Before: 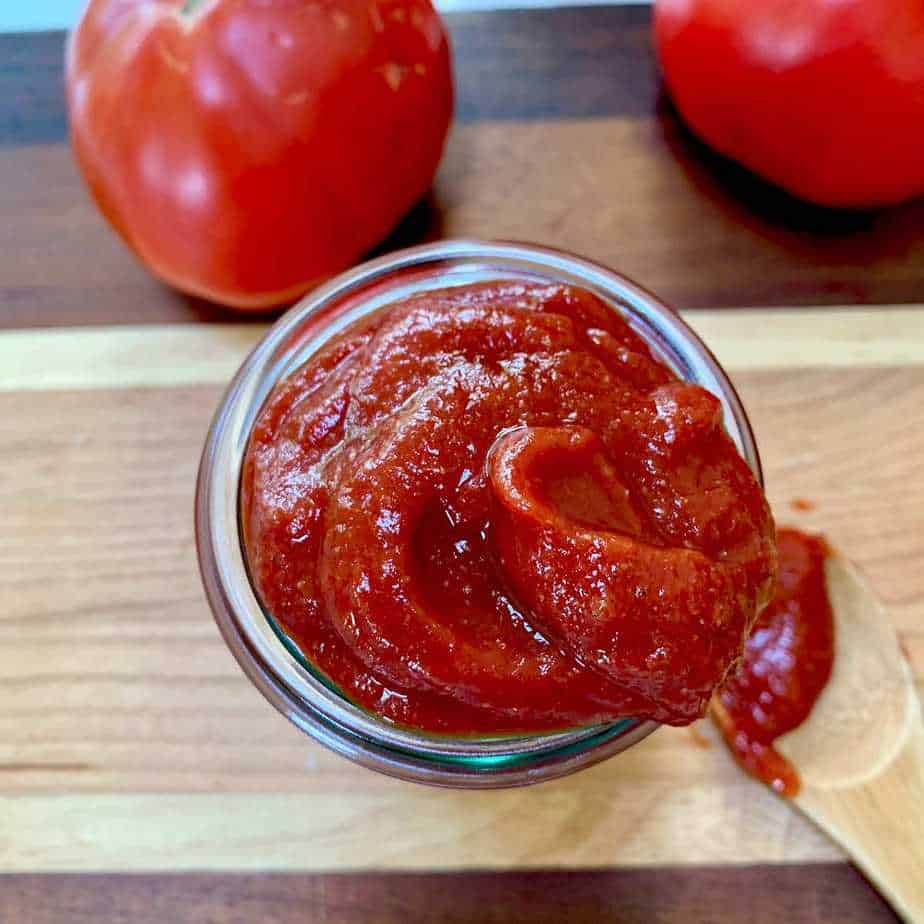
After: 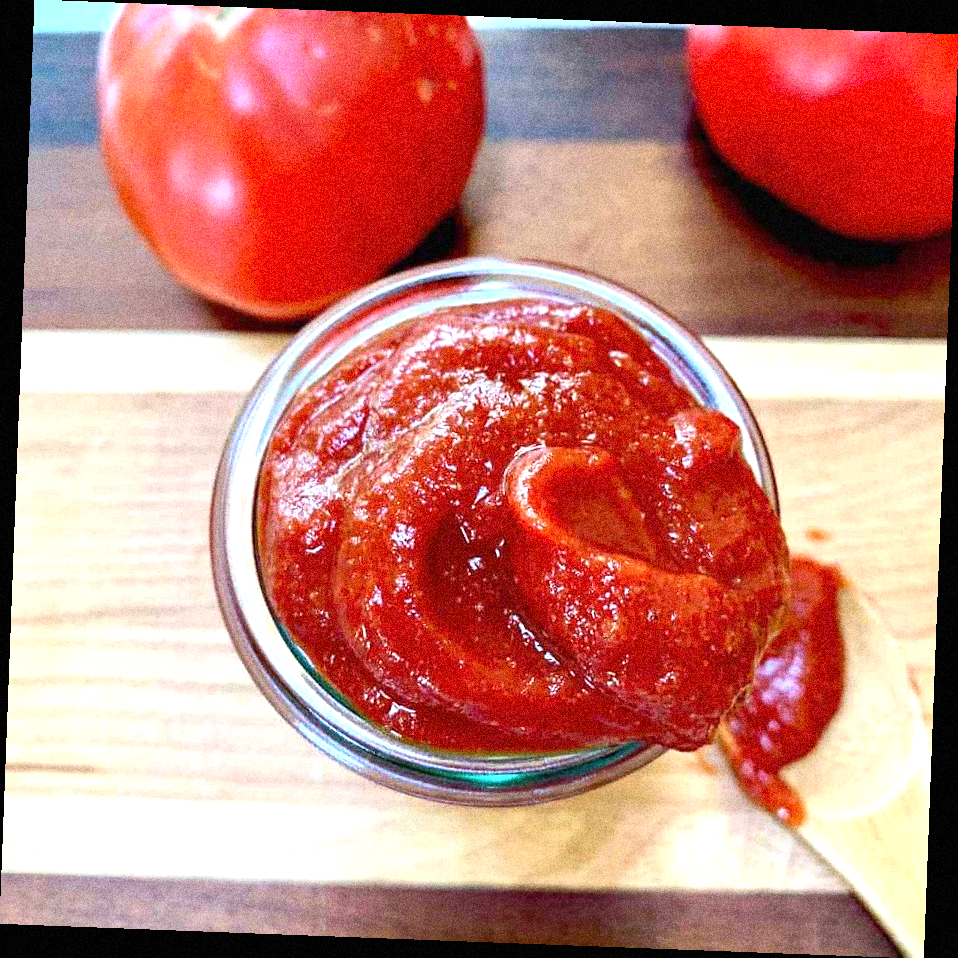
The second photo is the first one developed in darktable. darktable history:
exposure: black level correction 0, exposure 0.9 EV, compensate highlight preservation false
rotate and perspective: rotation 2.17°, automatic cropping off
grain: coarseness 14.49 ISO, strength 48.04%, mid-tones bias 35%
